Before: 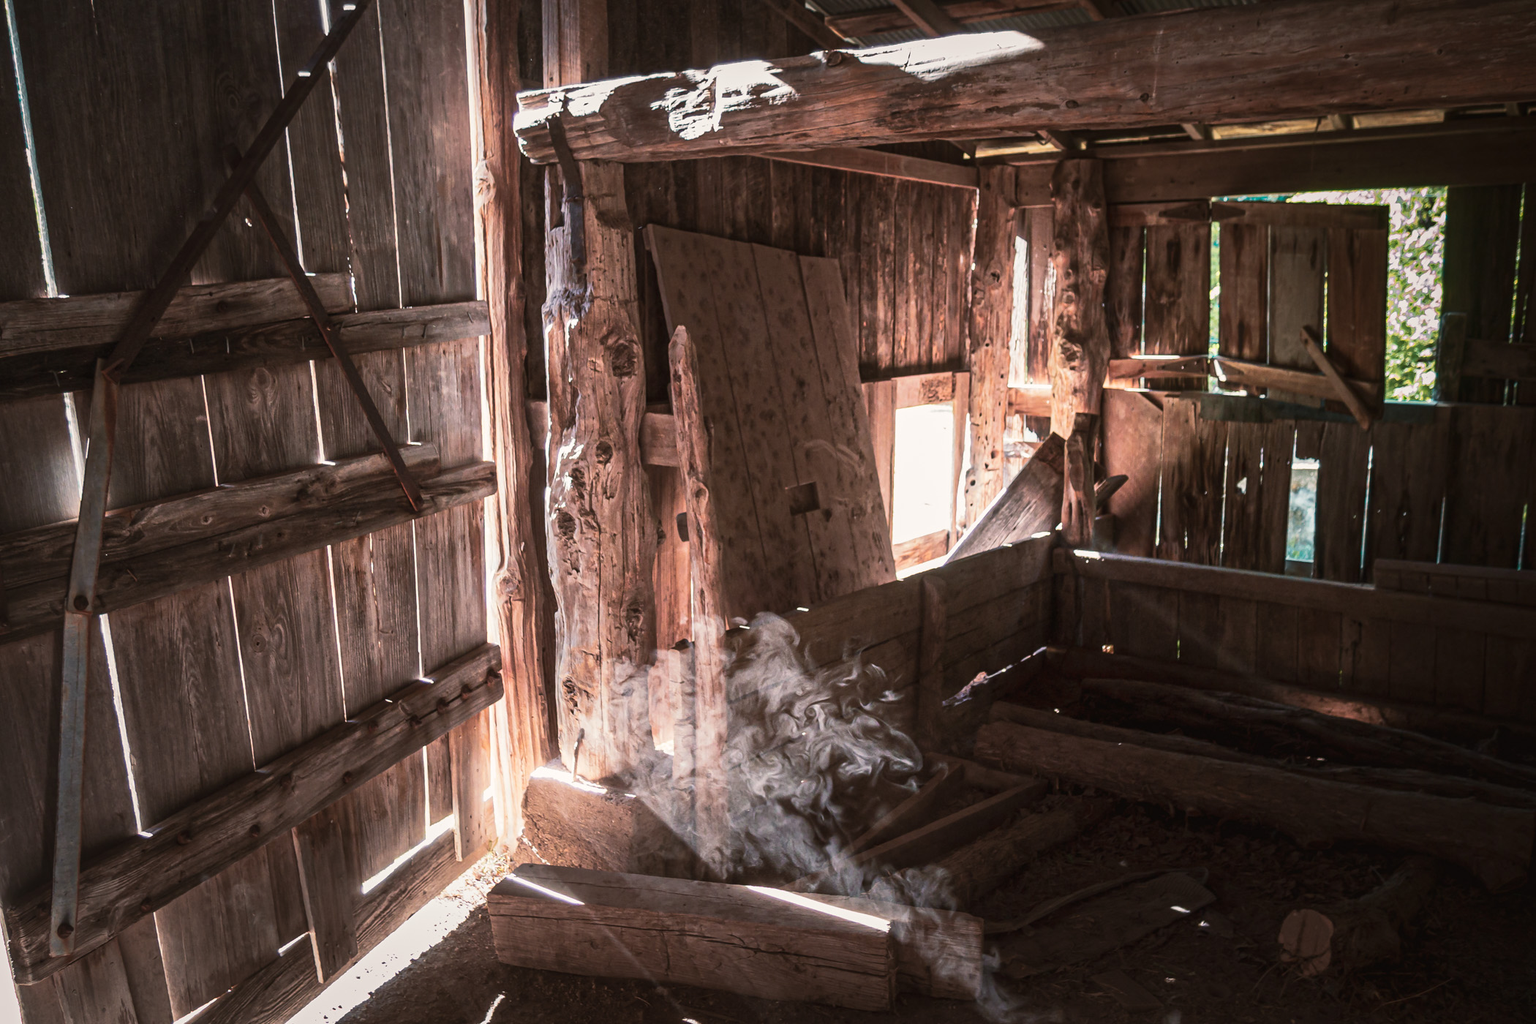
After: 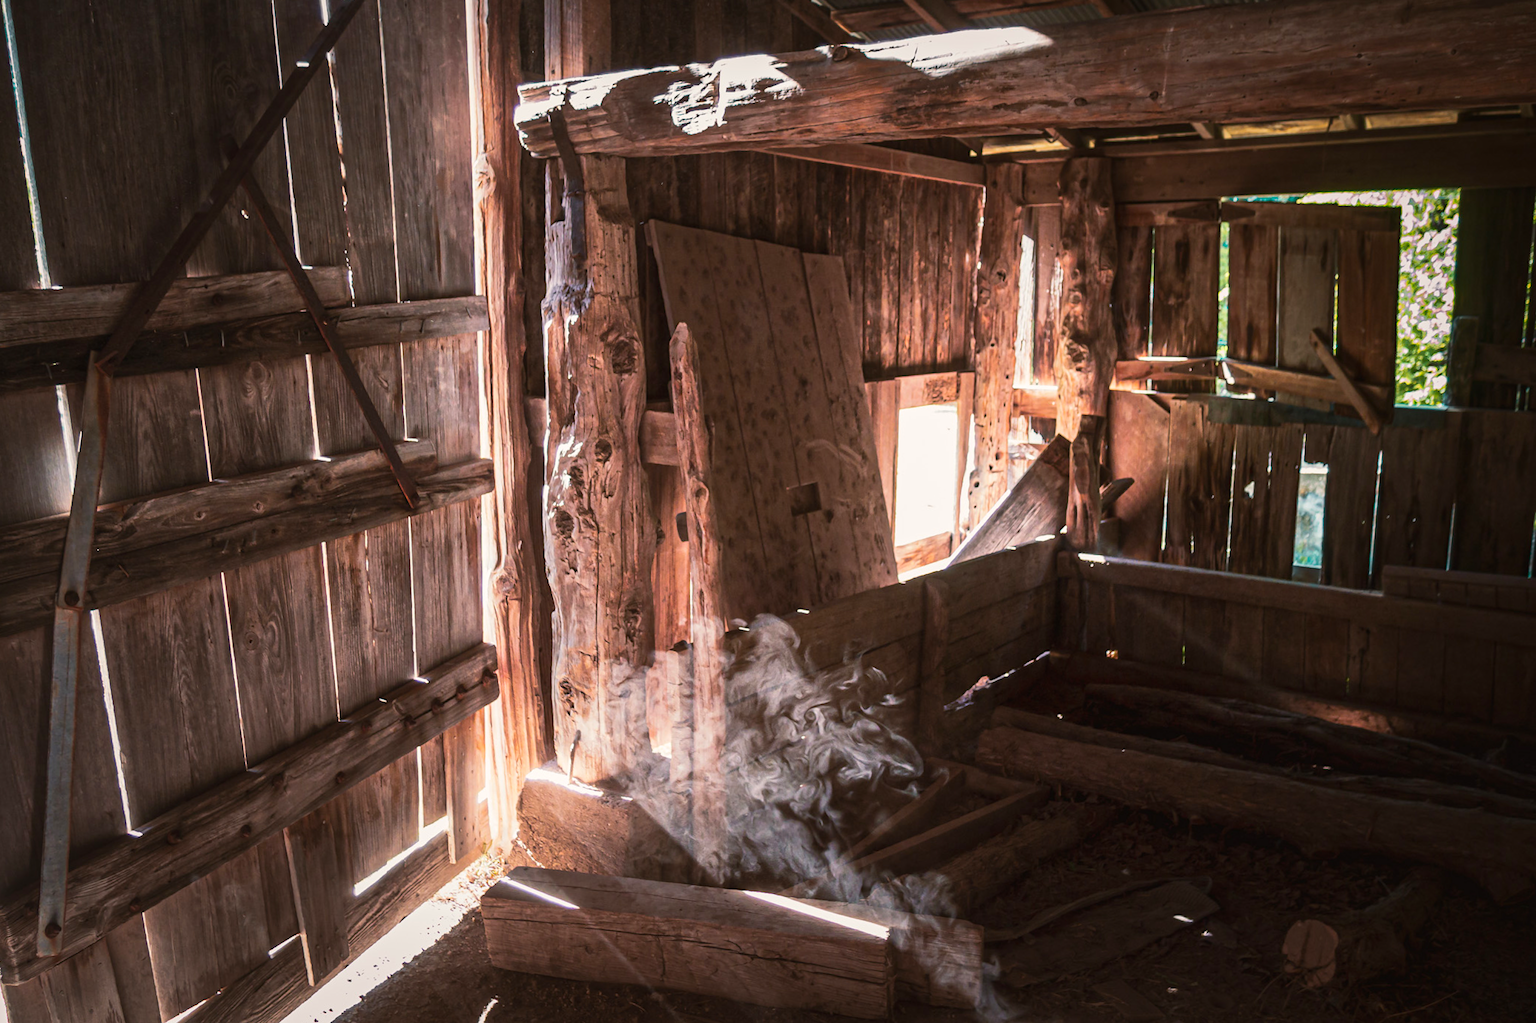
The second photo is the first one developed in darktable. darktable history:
crop and rotate: angle -0.5°
color balance rgb: perceptual saturation grading › global saturation 25%, global vibrance 10%
